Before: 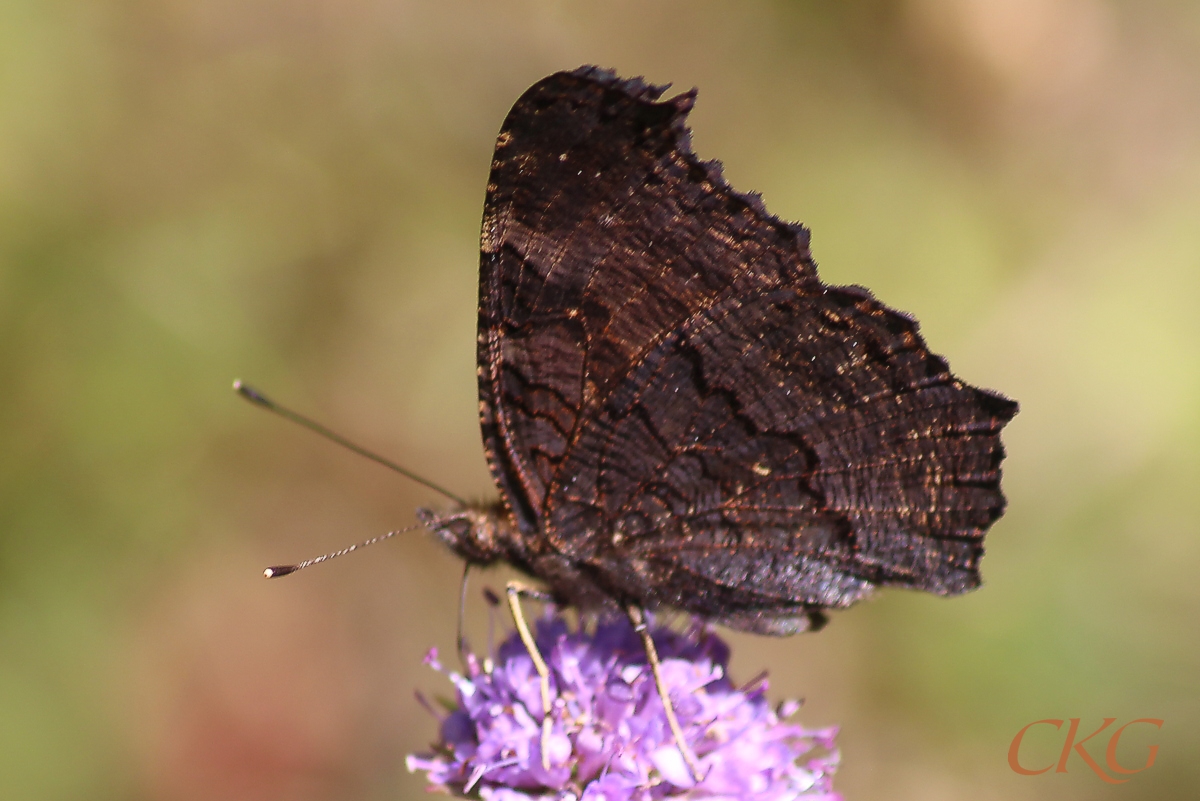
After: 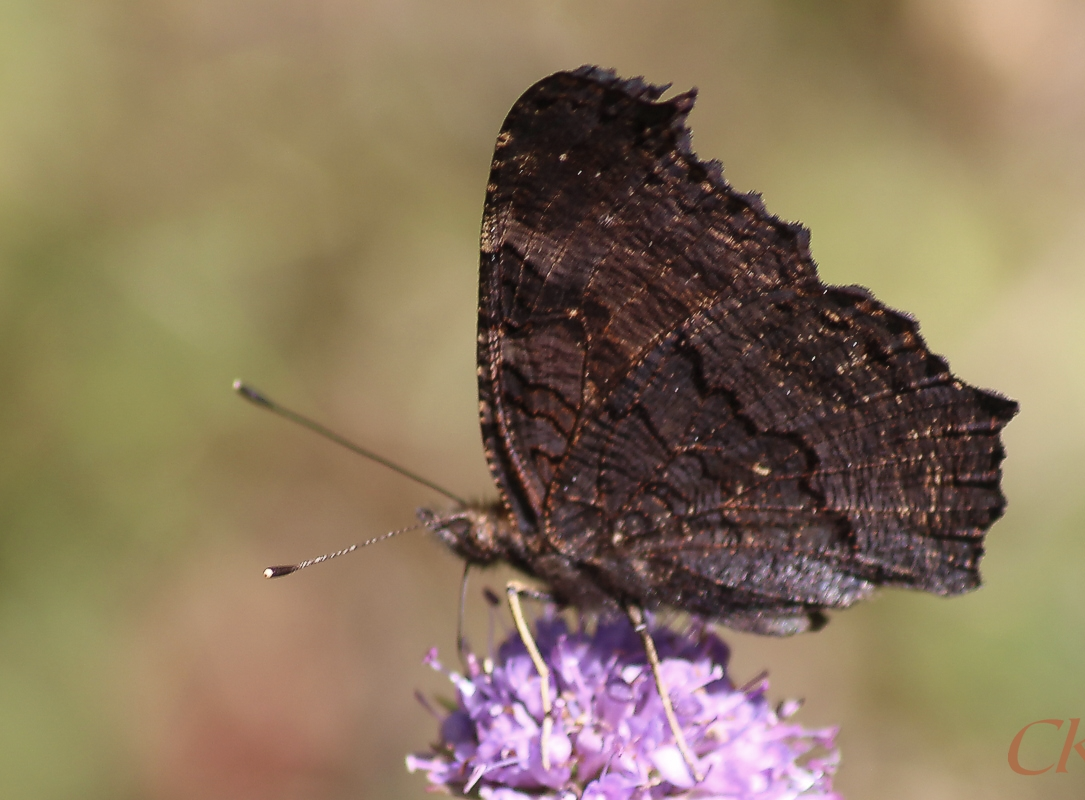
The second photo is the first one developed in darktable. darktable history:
color correction: highlights b* 0.047, saturation 0.817
crop: right 9.5%, bottom 0.027%
